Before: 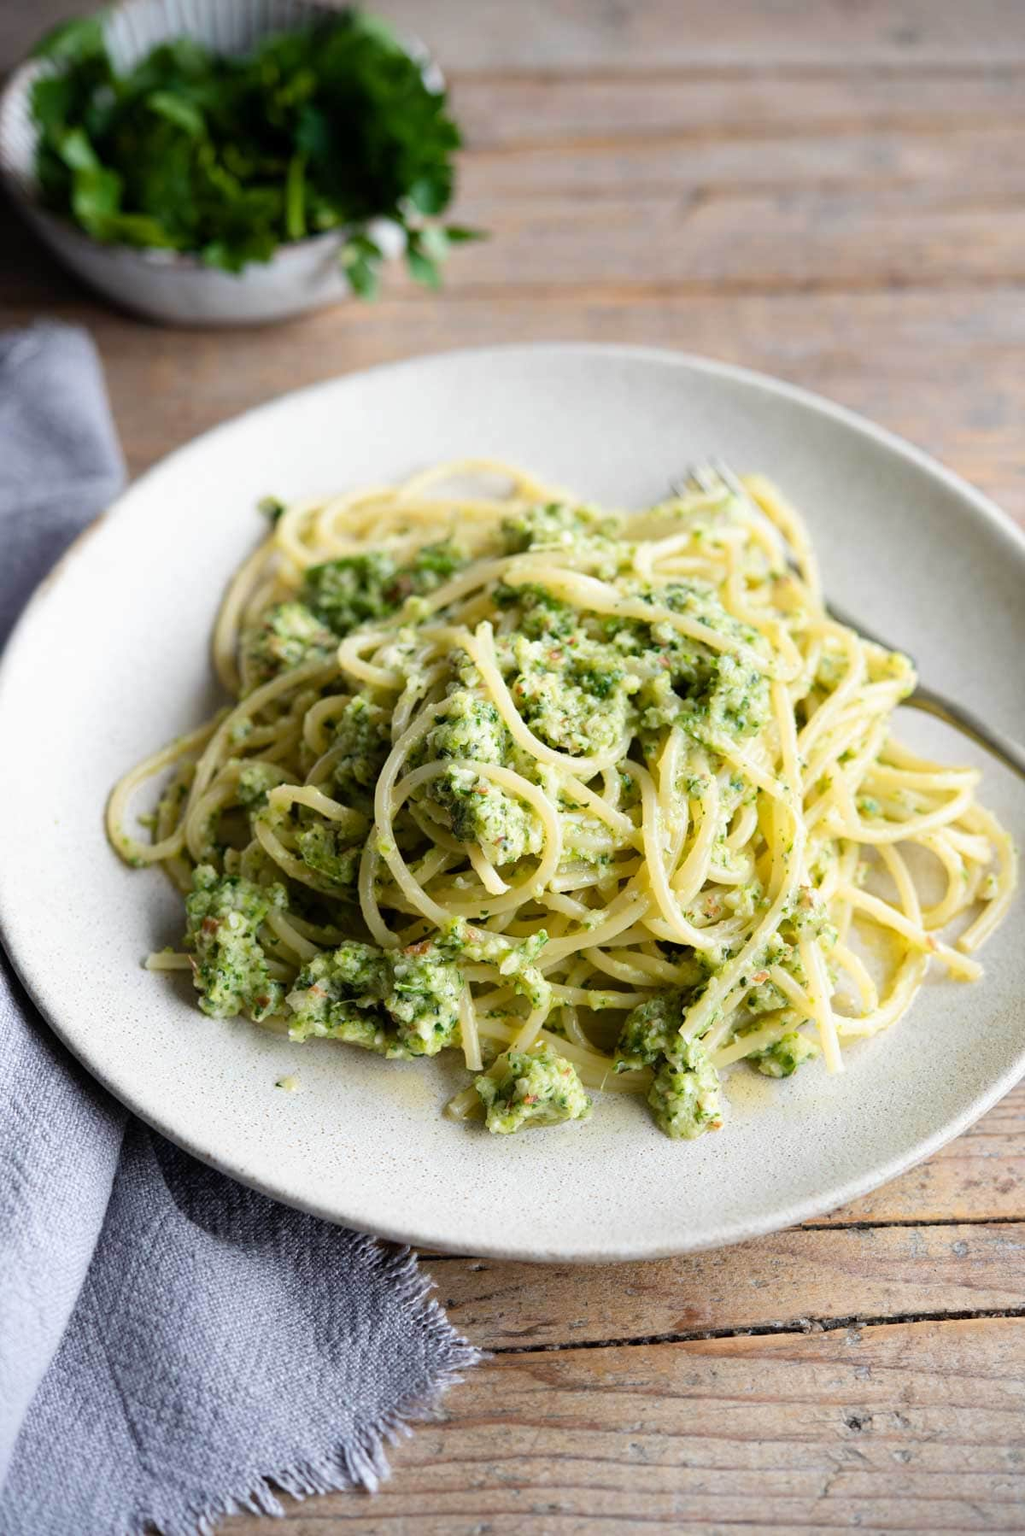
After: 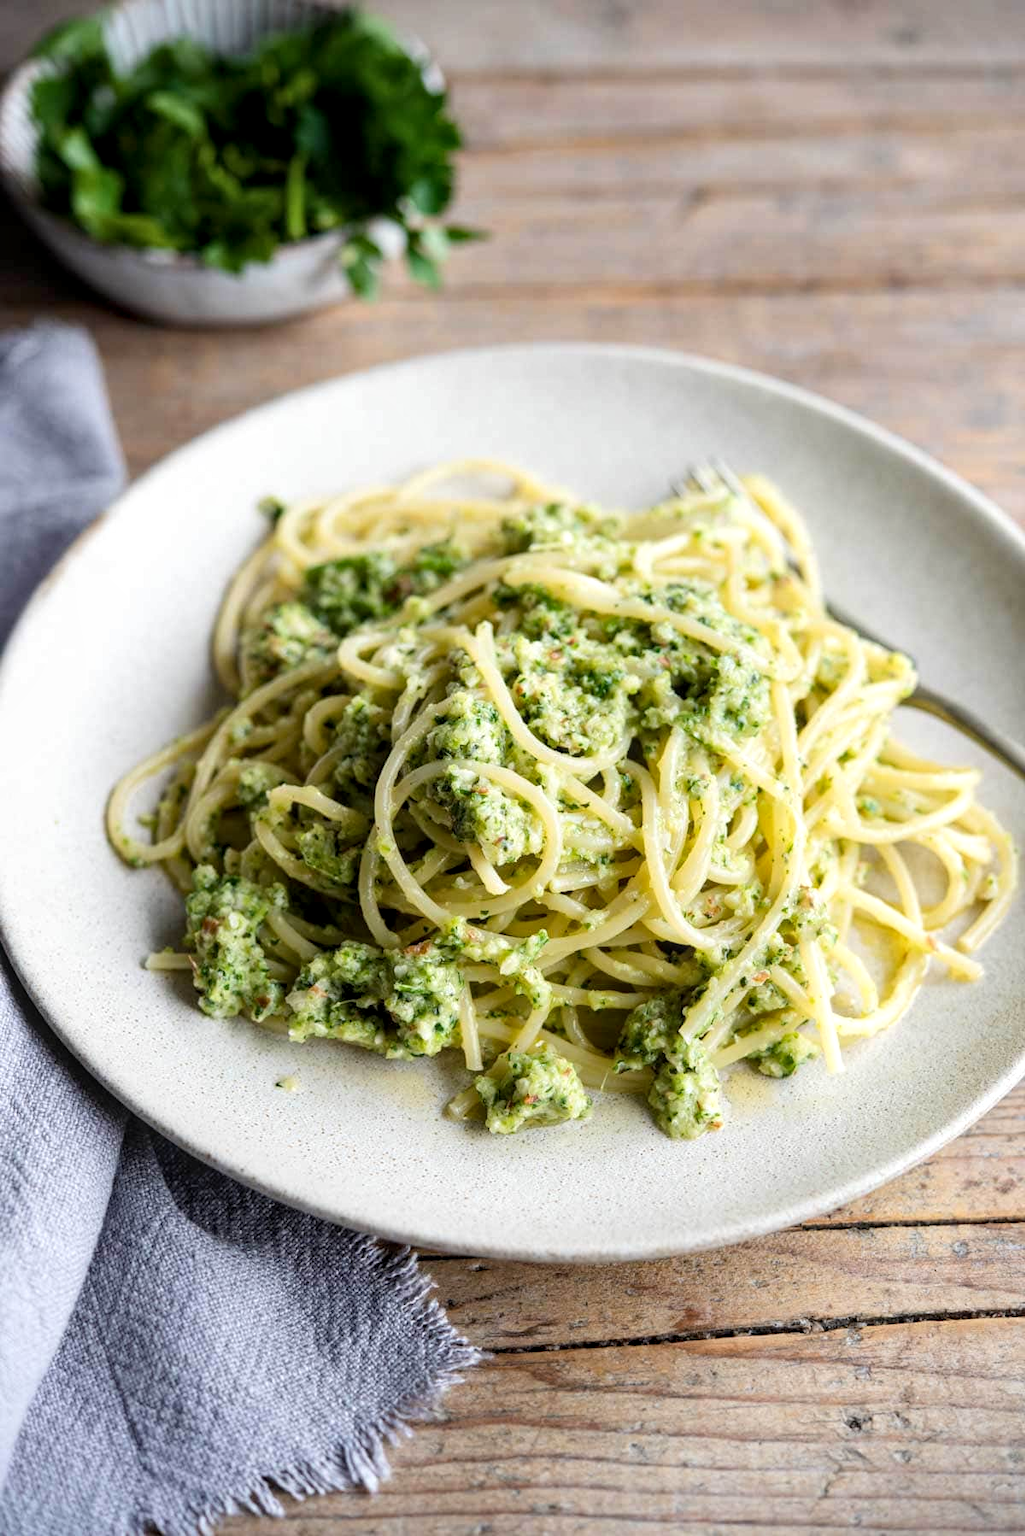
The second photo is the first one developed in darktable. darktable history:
local contrast: detail 130%
base curve: curves: ch0 [(0, 0) (0.472, 0.508) (1, 1)]
